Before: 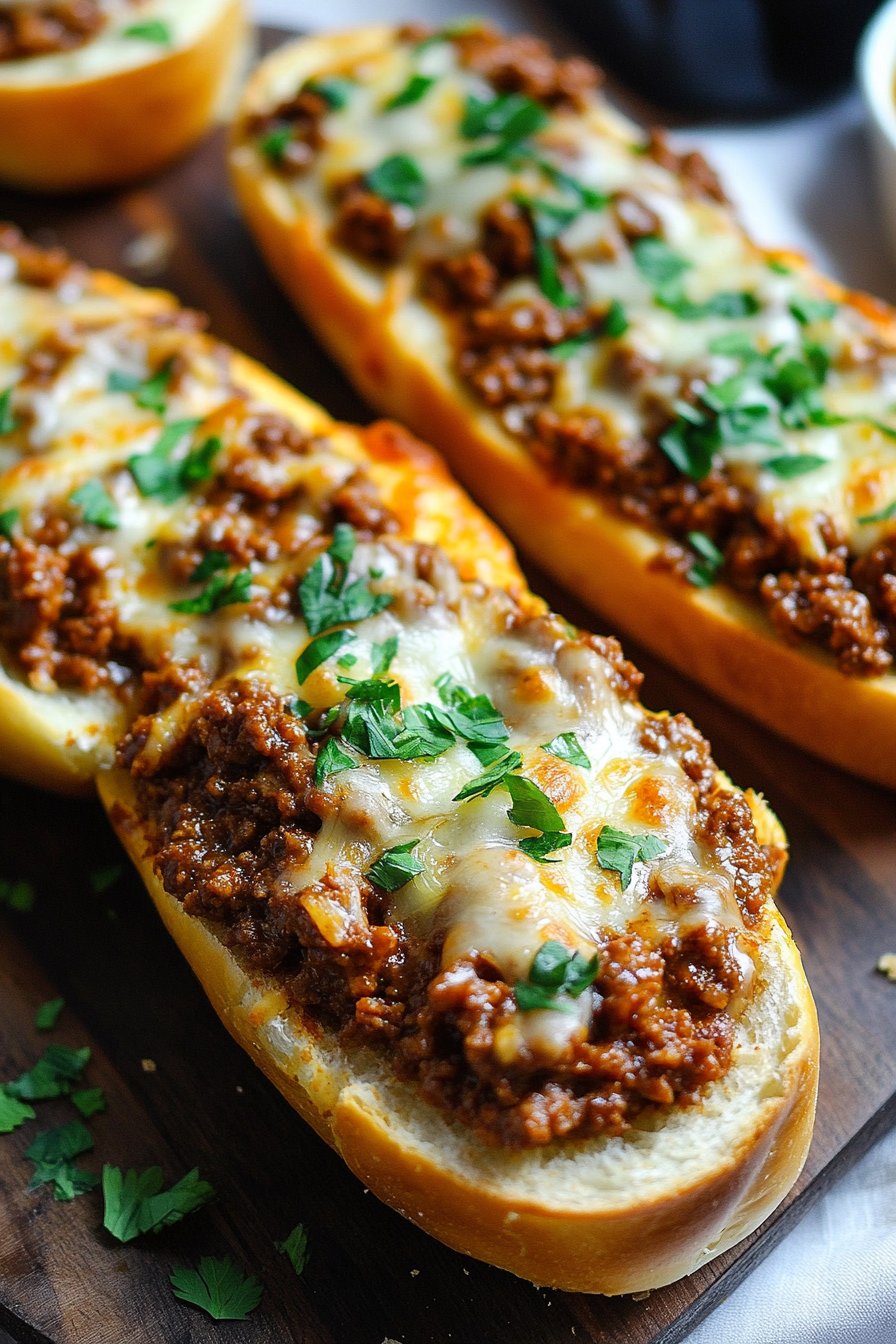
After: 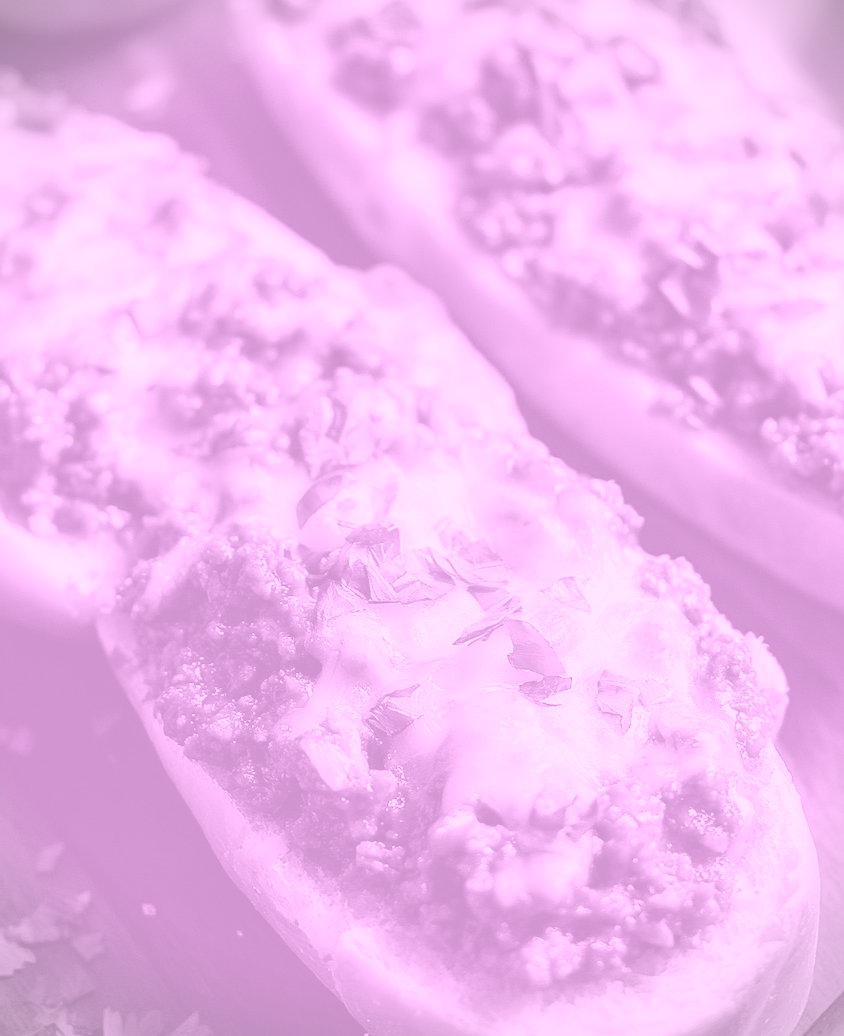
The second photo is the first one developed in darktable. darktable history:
crop and rotate: angle 0.03°, top 11.643%, right 5.651%, bottom 11.189%
color balance rgb: perceptual saturation grading › global saturation 25%, perceptual brilliance grading › mid-tones 10%, perceptual brilliance grading › shadows 15%, global vibrance 20%
velvia: strength 45%
colorize: hue 331.2°, saturation 75%, source mix 30.28%, lightness 70.52%, version 1
vignetting: fall-off start 91.19%
